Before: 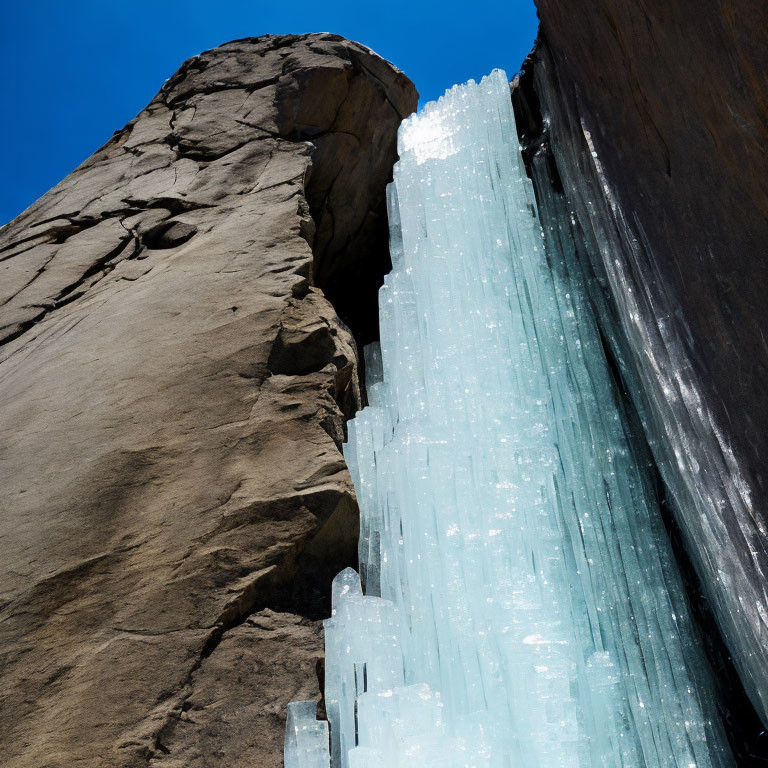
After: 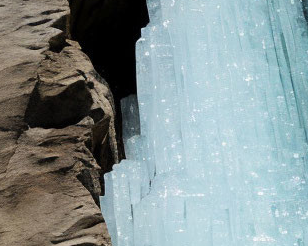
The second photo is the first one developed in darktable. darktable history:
crop: left 31.751%, top 32.275%, right 27.792%, bottom 35.505%
